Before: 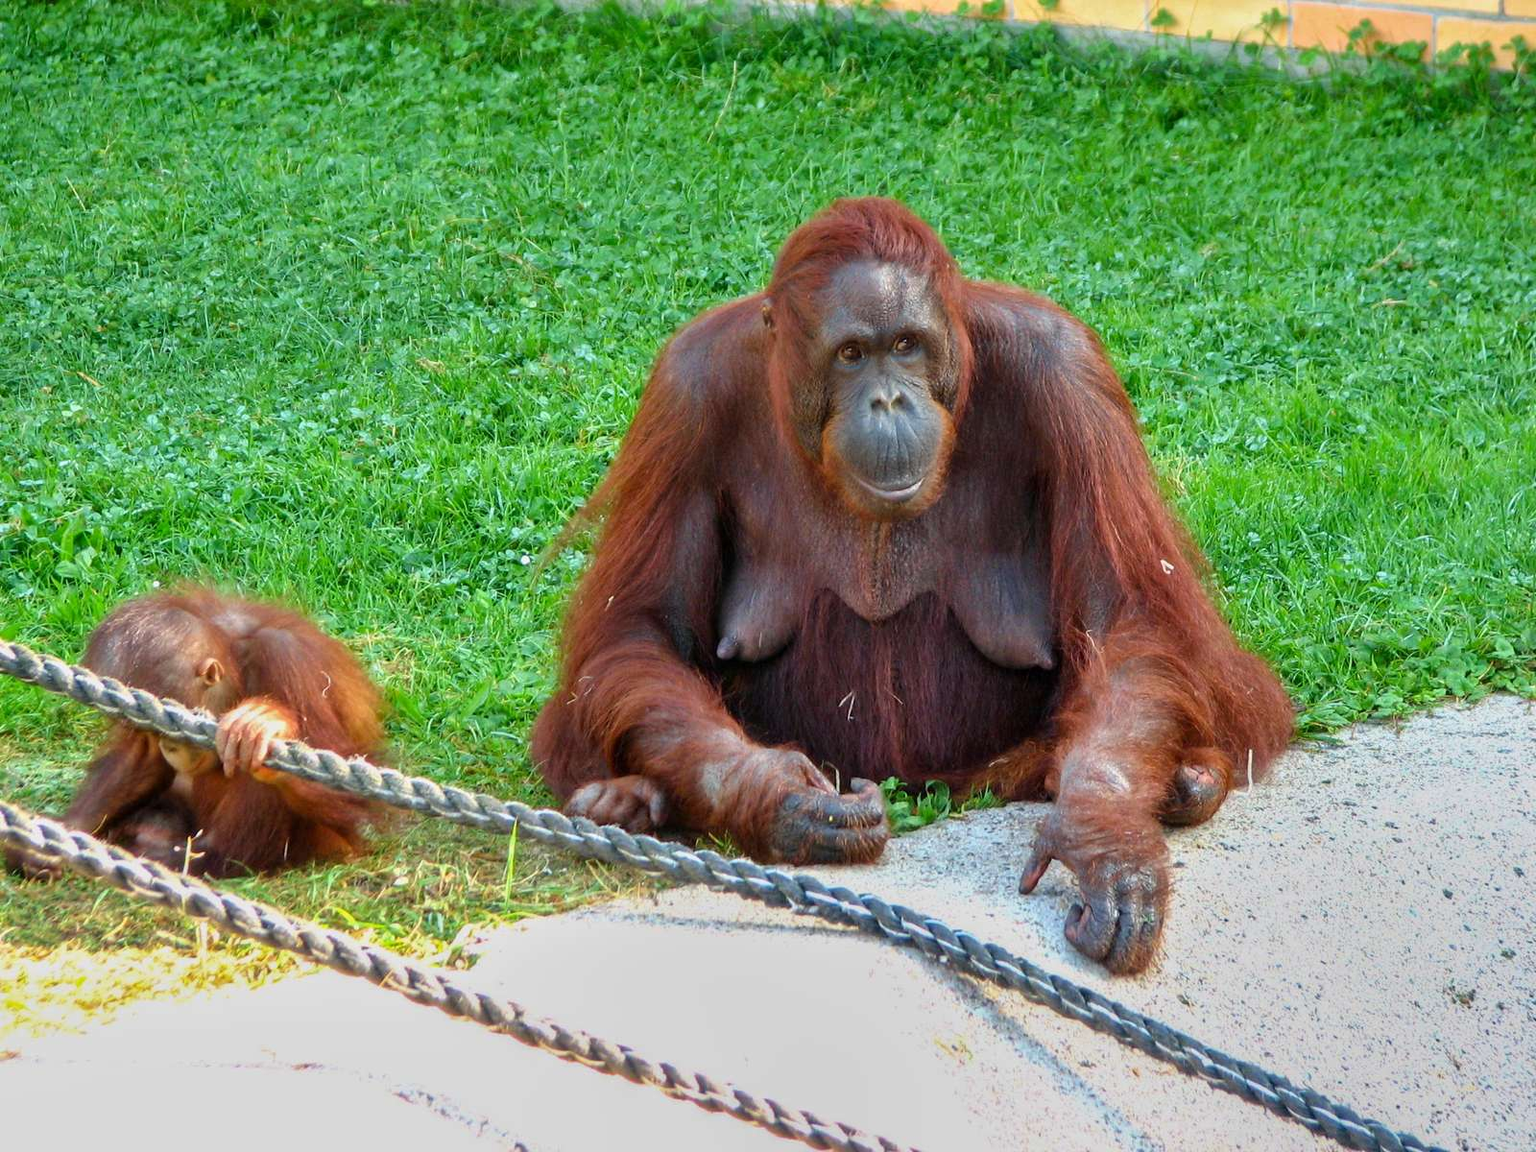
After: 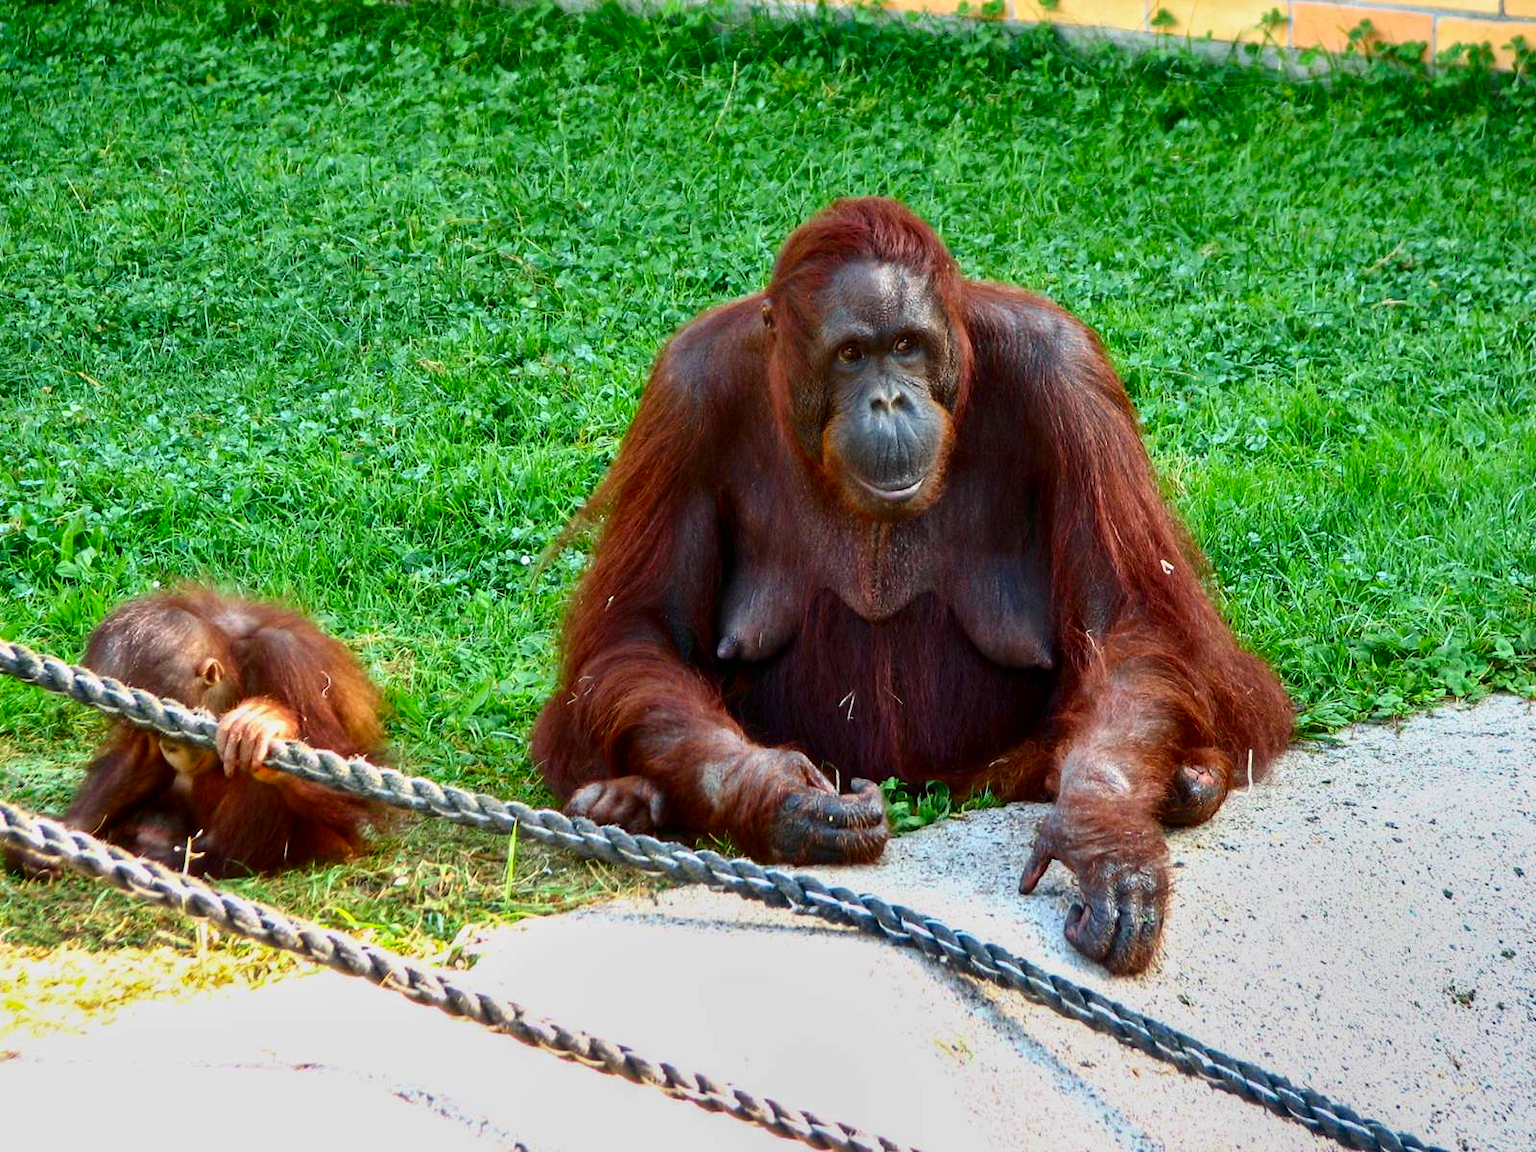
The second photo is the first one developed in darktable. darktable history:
color balance rgb: global vibrance 0.5%
contrast brightness saturation: contrast 0.2, brightness -0.11, saturation 0.1
